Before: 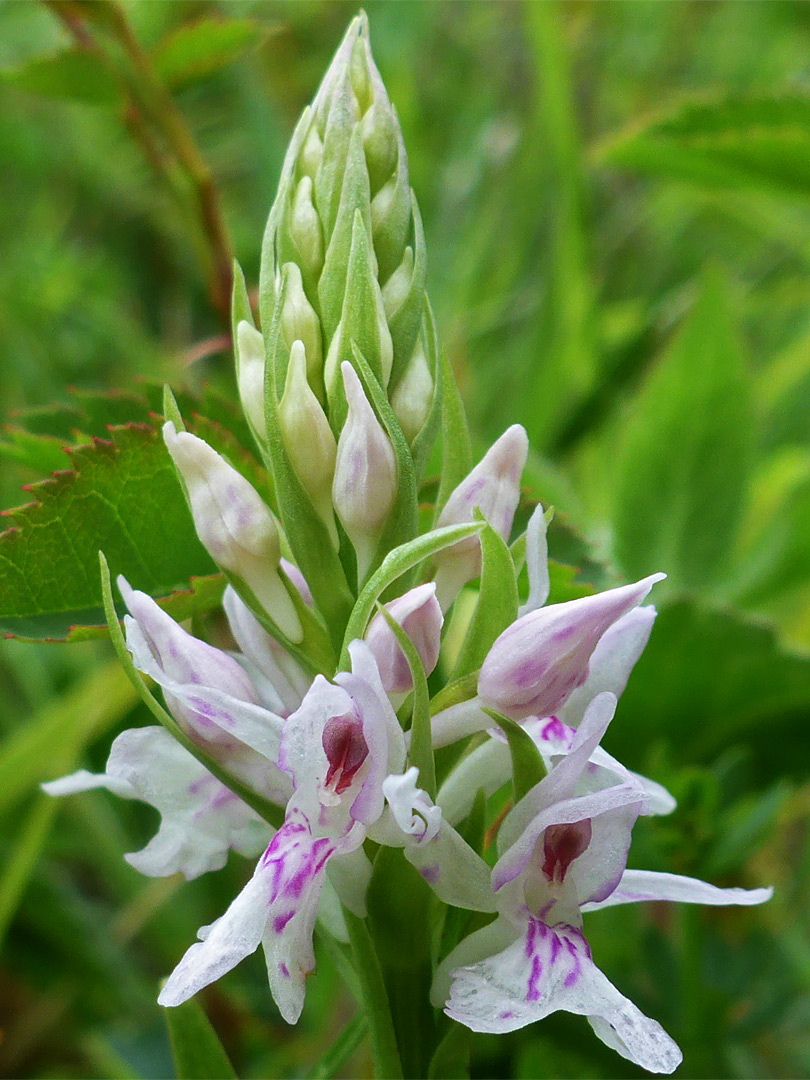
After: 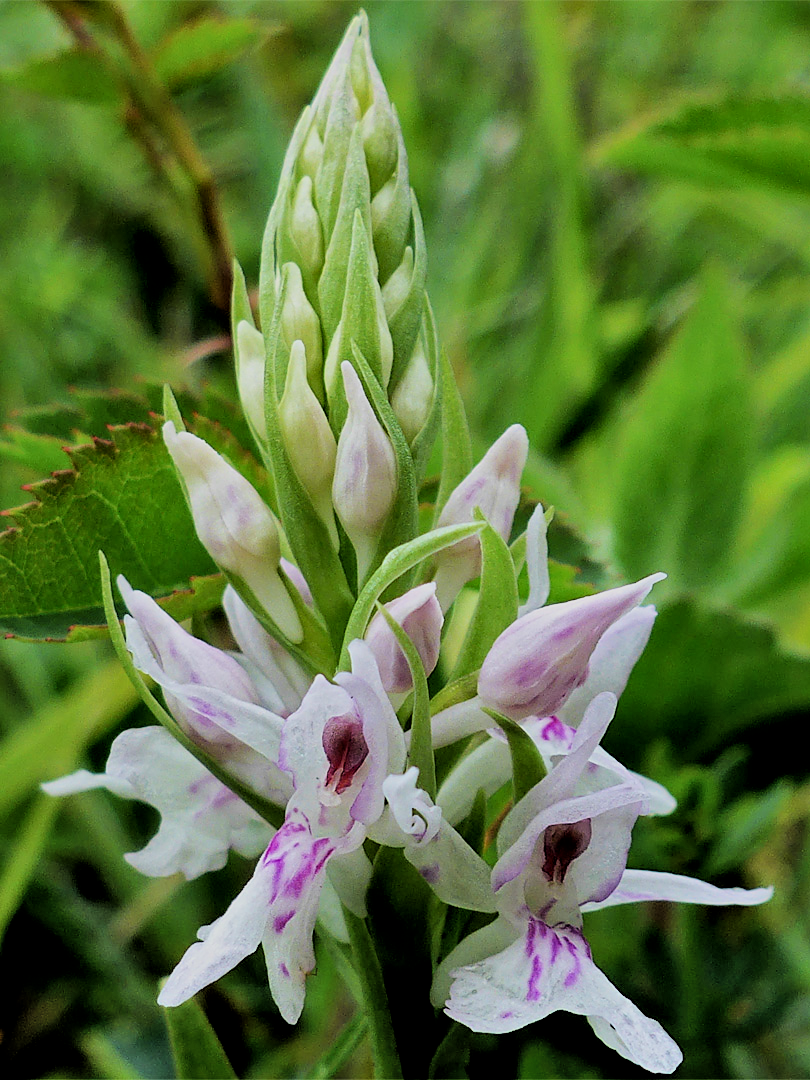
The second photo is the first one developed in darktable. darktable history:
filmic rgb: black relative exposure -2.93 EV, white relative exposure 4.56 EV, hardness 1.76, contrast 1.243, color science v6 (2022), iterations of high-quality reconstruction 0
sharpen: amount 0.212
local contrast: mode bilateral grid, contrast 21, coarseness 49, detail 119%, midtone range 0.2
shadows and highlights: soften with gaussian
